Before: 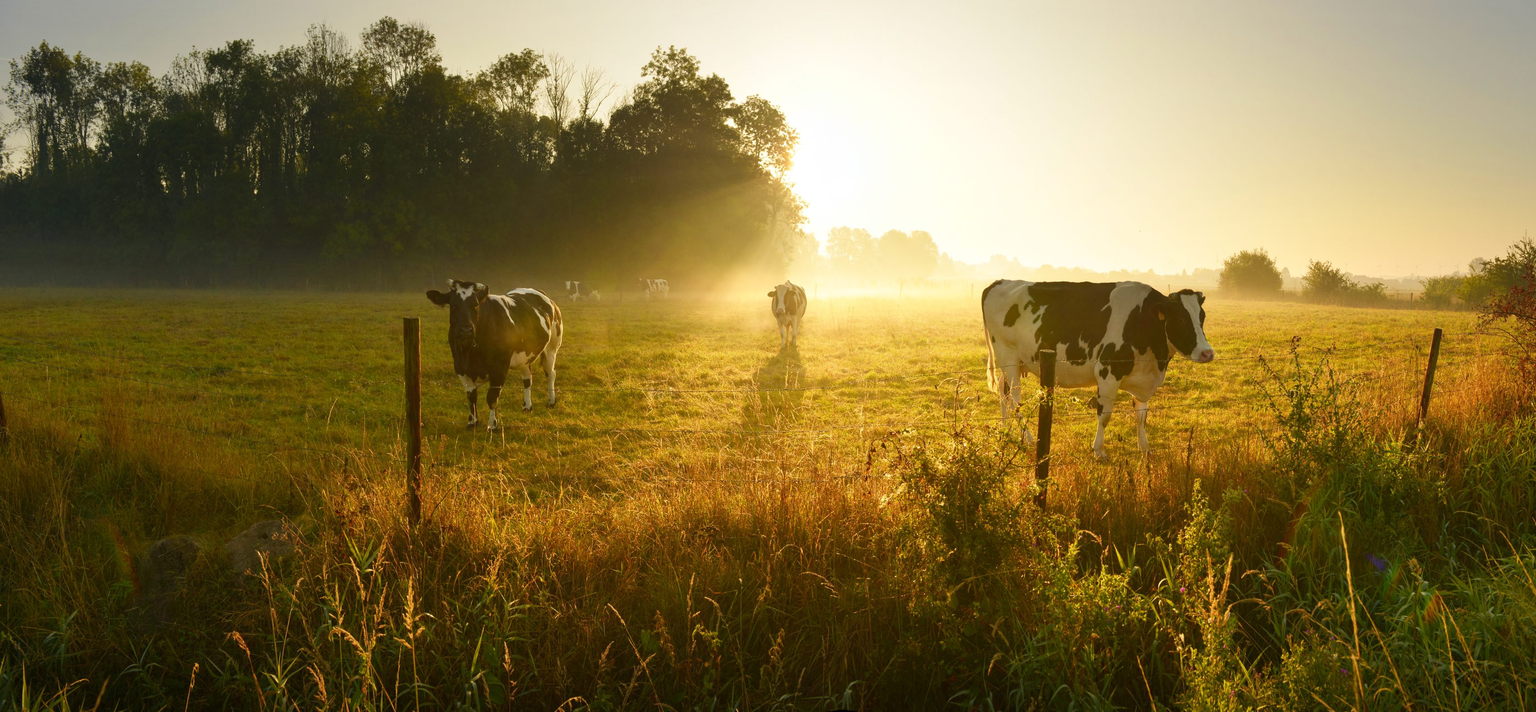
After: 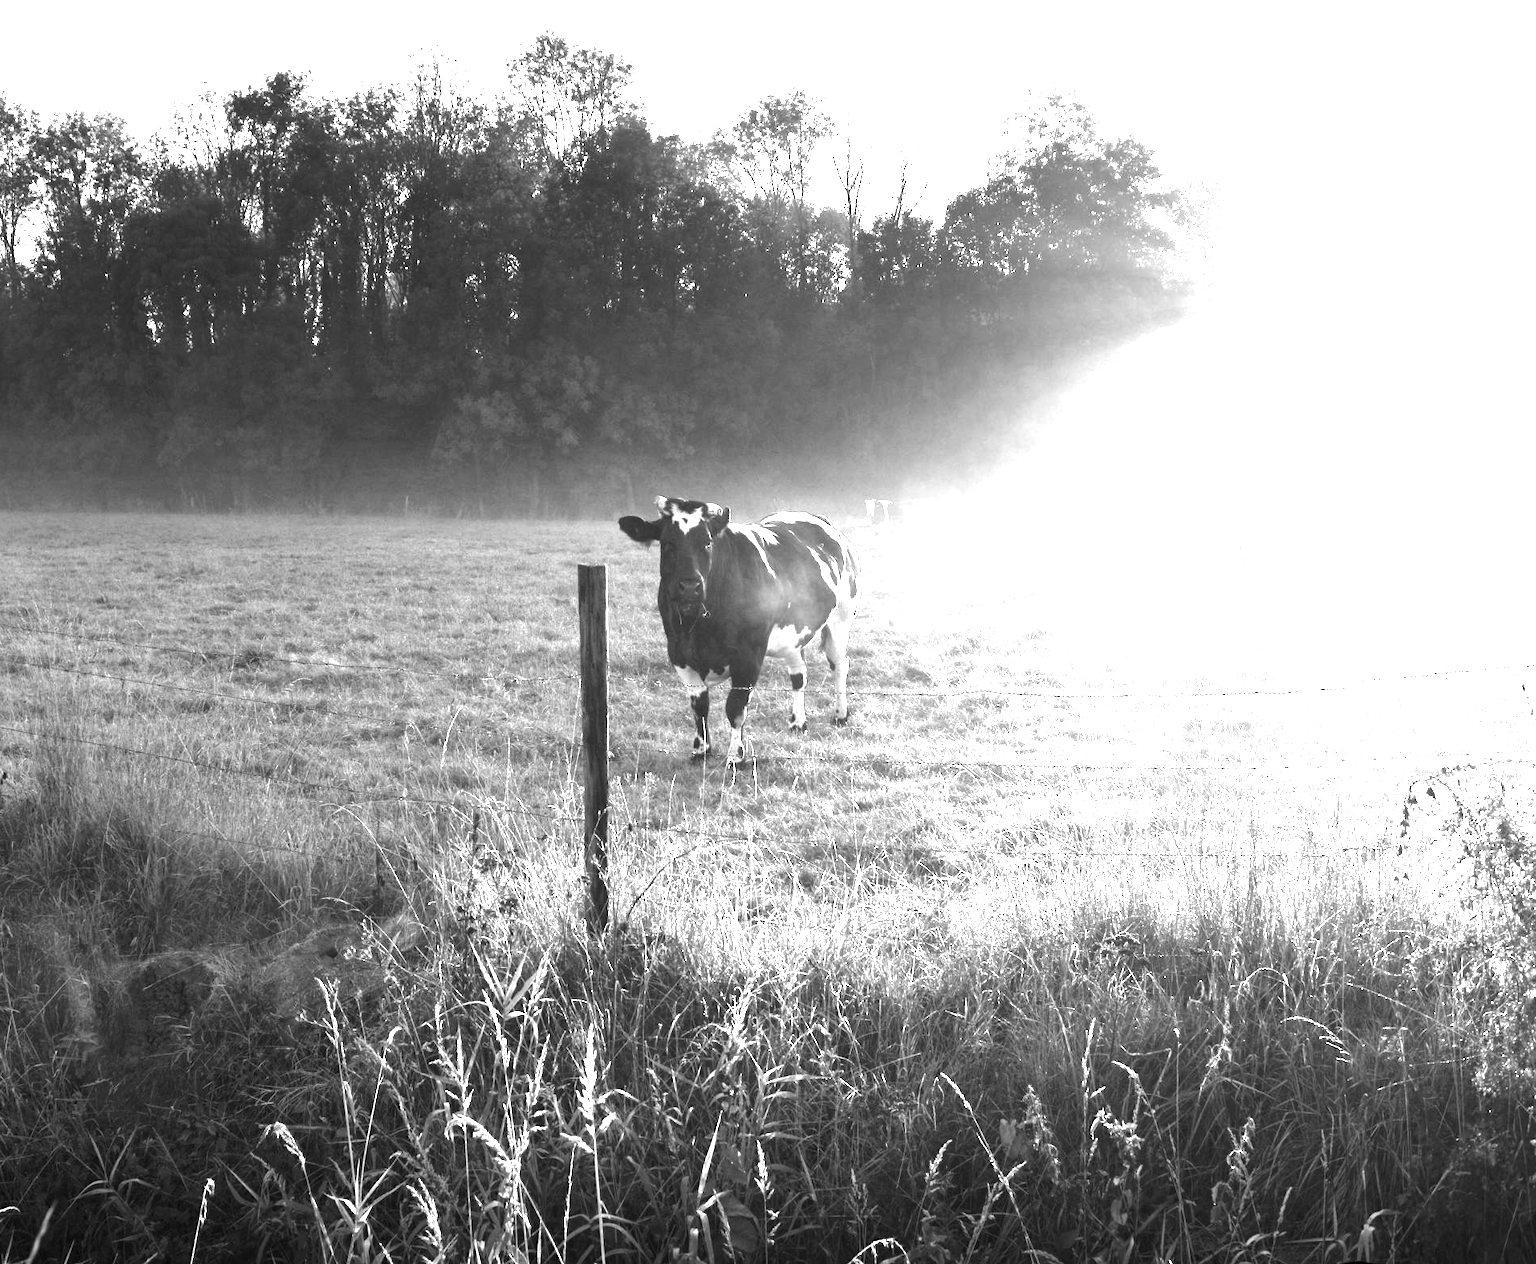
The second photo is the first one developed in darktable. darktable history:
exposure: black level correction 0, exposure 1.9 EV, compensate highlight preservation false
tone equalizer: -8 EV -0.417 EV, -7 EV -0.389 EV, -6 EV -0.333 EV, -5 EV -0.222 EV, -3 EV 0.222 EV, -2 EV 0.333 EV, -1 EV 0.389 EV, +0 EV 0.417 EV, edges refinement/feathering 500, mask exposure compensation -1.57 EV, preserve details no
crop: left 5.114%, right 38.589%
monochrome: size 3.1
levels: levels [0.052, 0.496, 0.908]
